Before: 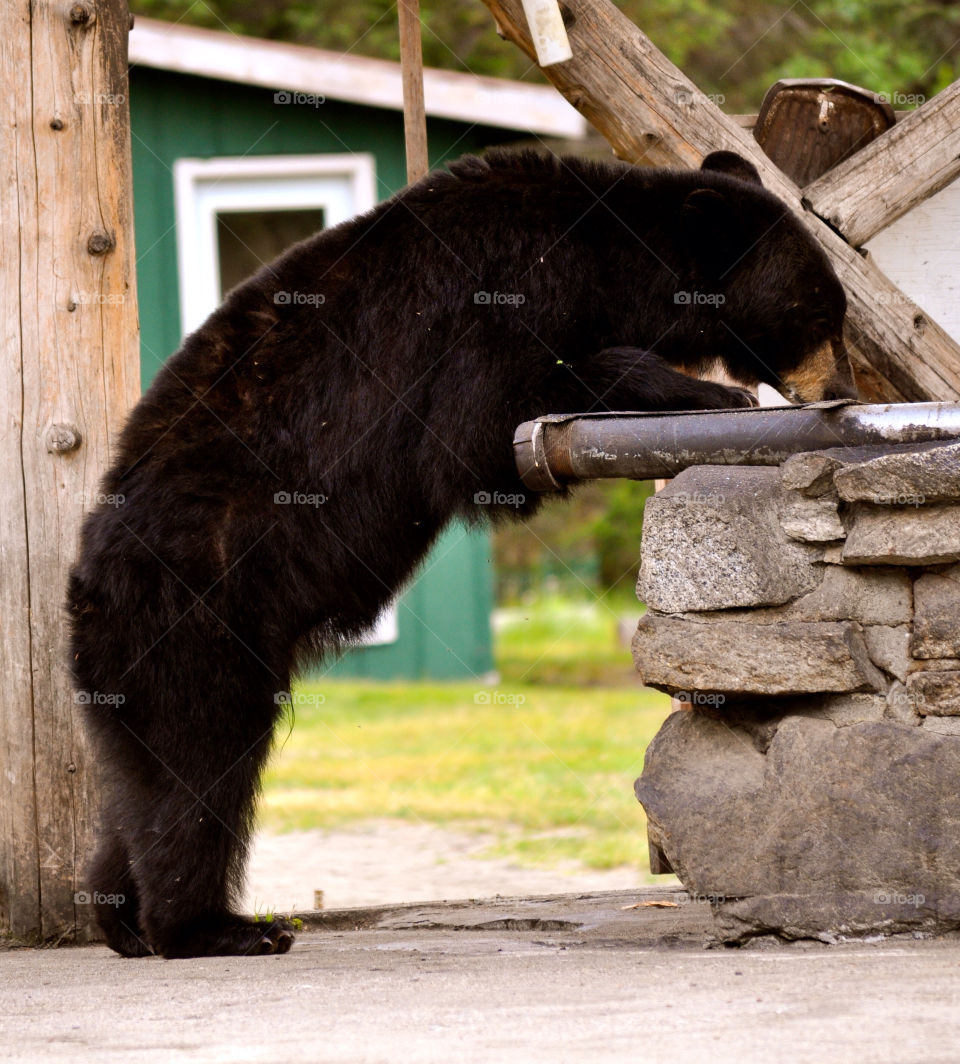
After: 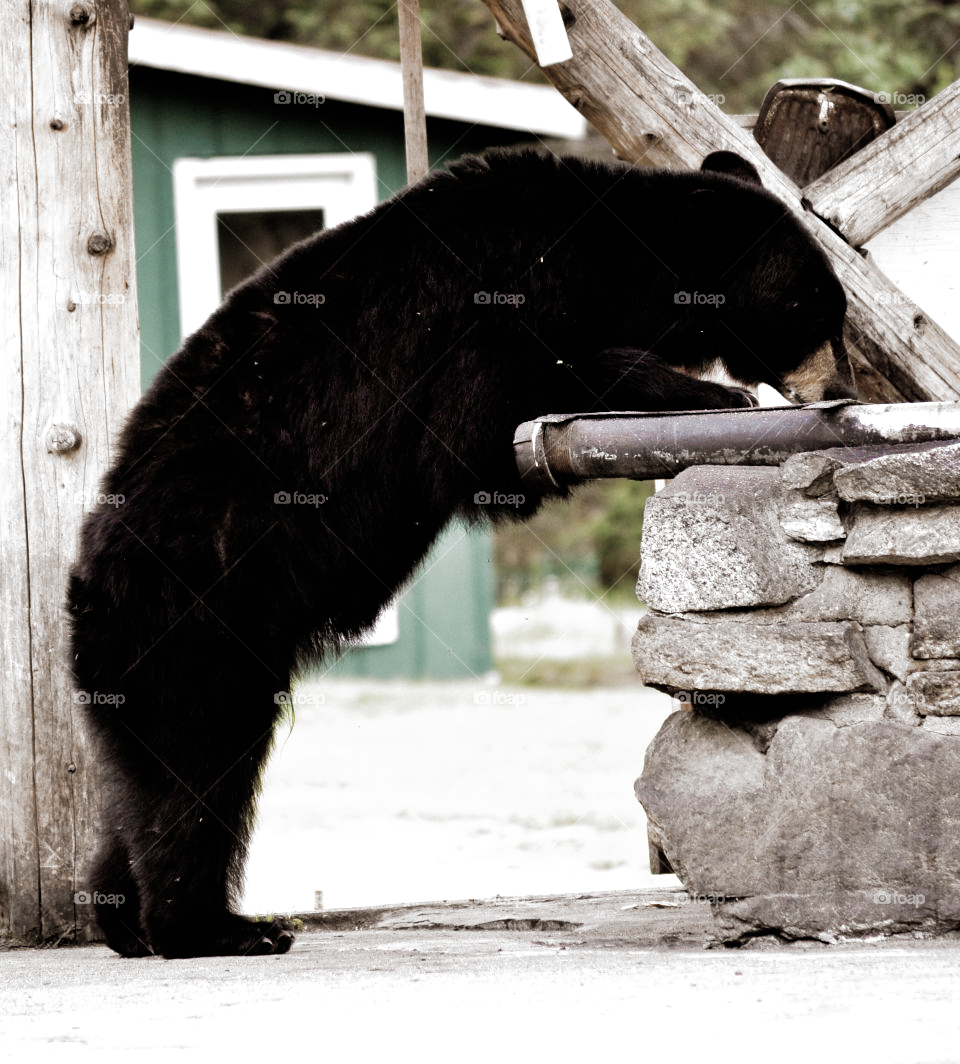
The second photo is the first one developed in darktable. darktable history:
exposure: black level correction 0, exposure 0.199 EV, compensate highlight preservation false
tone equalizer: -8 EV -0.41 EV, -7 EV -0.363 EV, -6 EV -0.347 EV, -5 EV -0.223 EV, -3 EV 0.205 EV, -2 EV 0.347 EV, -1 EV 0.387 EV, +0 EV 0.412 EV
filmic rgb: black relative exposure -8.02 EV, white relative exposure 2.44 EV, hardness 6.38, add noise in highlights 0, preserve chrominance no, color science v3 (2019), use custom middle-gray values true, contrast in highlights soft
color zones: curves: ch0 [(0, 0.6) (0.129, 0.508) (0.193, 0.483) (0.429, 0.5) (0.571, 0.5) (0.714, 0.5) (0.857, 0.5) (1, 0.6)]; ch1 [(0, 0.481) (0.112, 0.245) (0.213, 0.223) (0.429, 0.233) (0.571, 0.231) (0.683, 0.242) (0.857, 0.296) (1, 0.481)]
